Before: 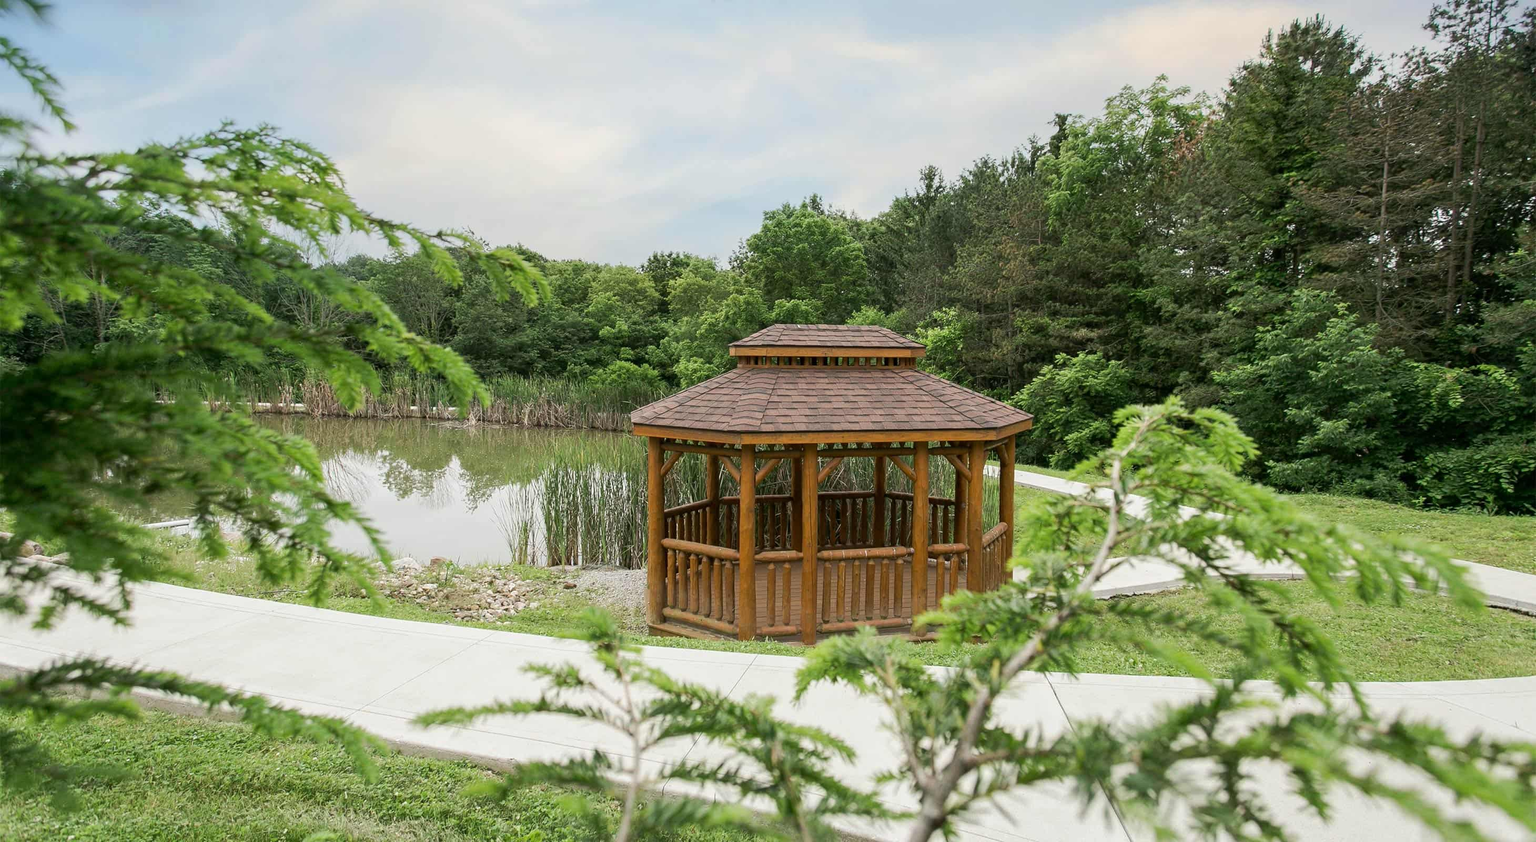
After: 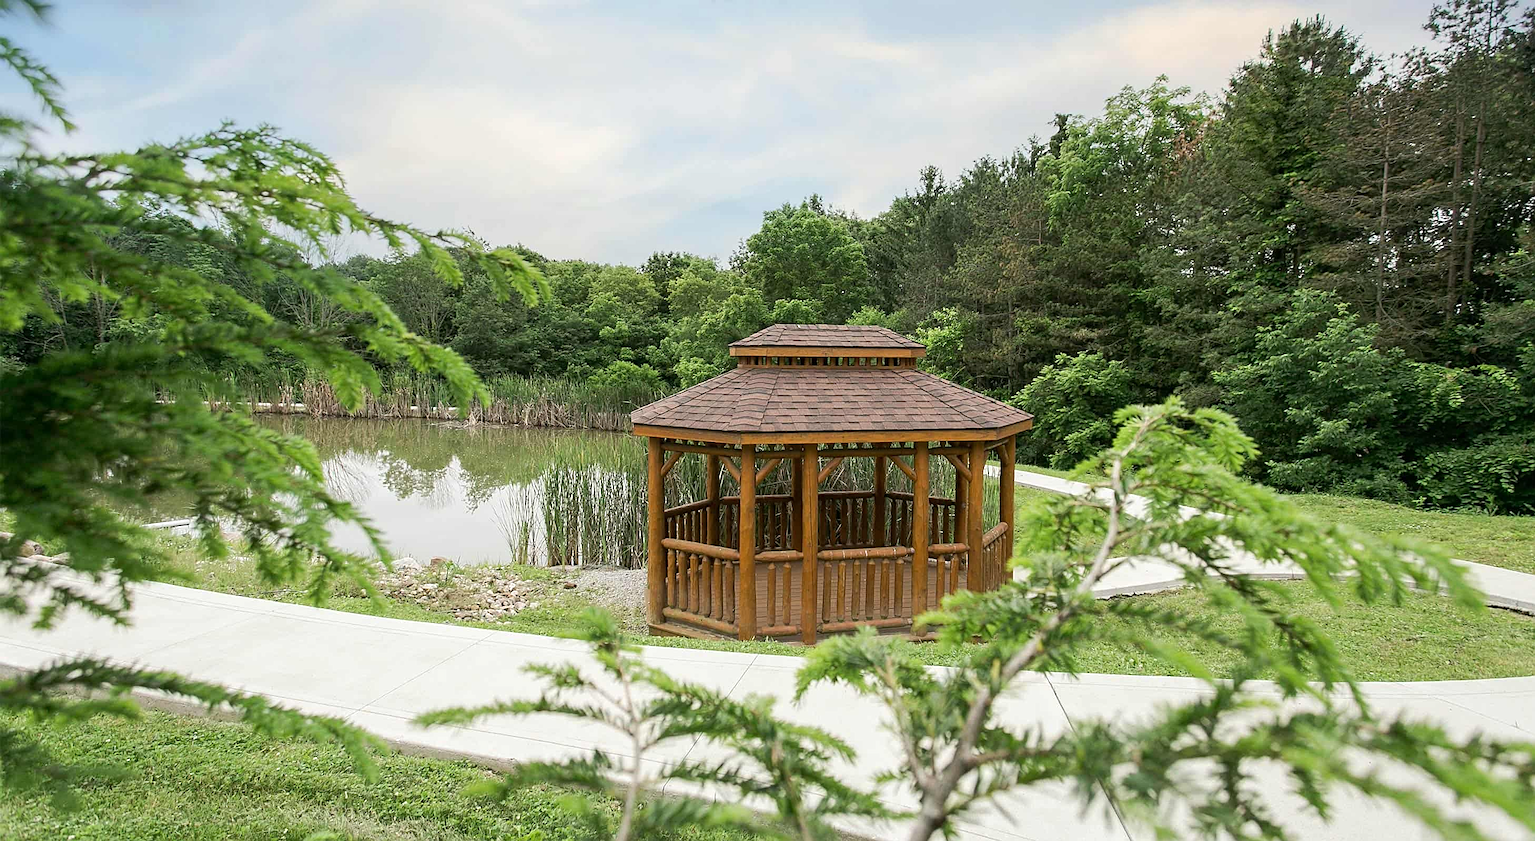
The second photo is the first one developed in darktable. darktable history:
exposure: exposure 0.129 EV, compensate highlight preservation false
sharpen: on, module defaults
